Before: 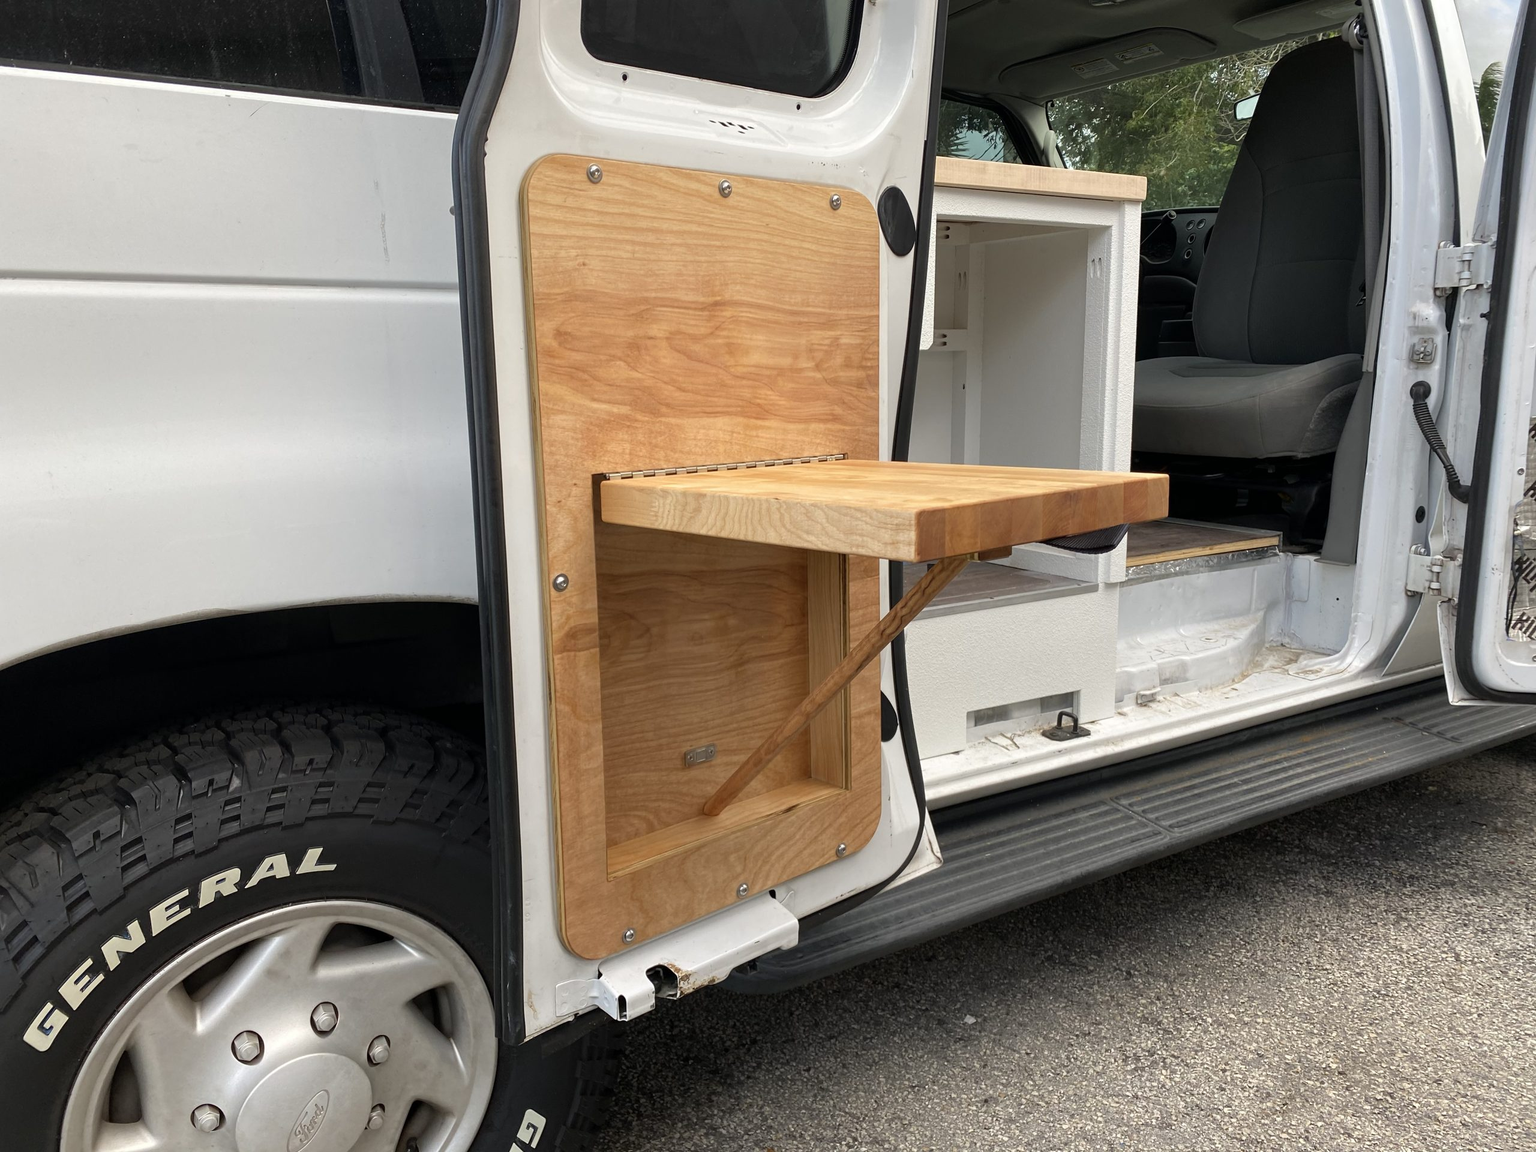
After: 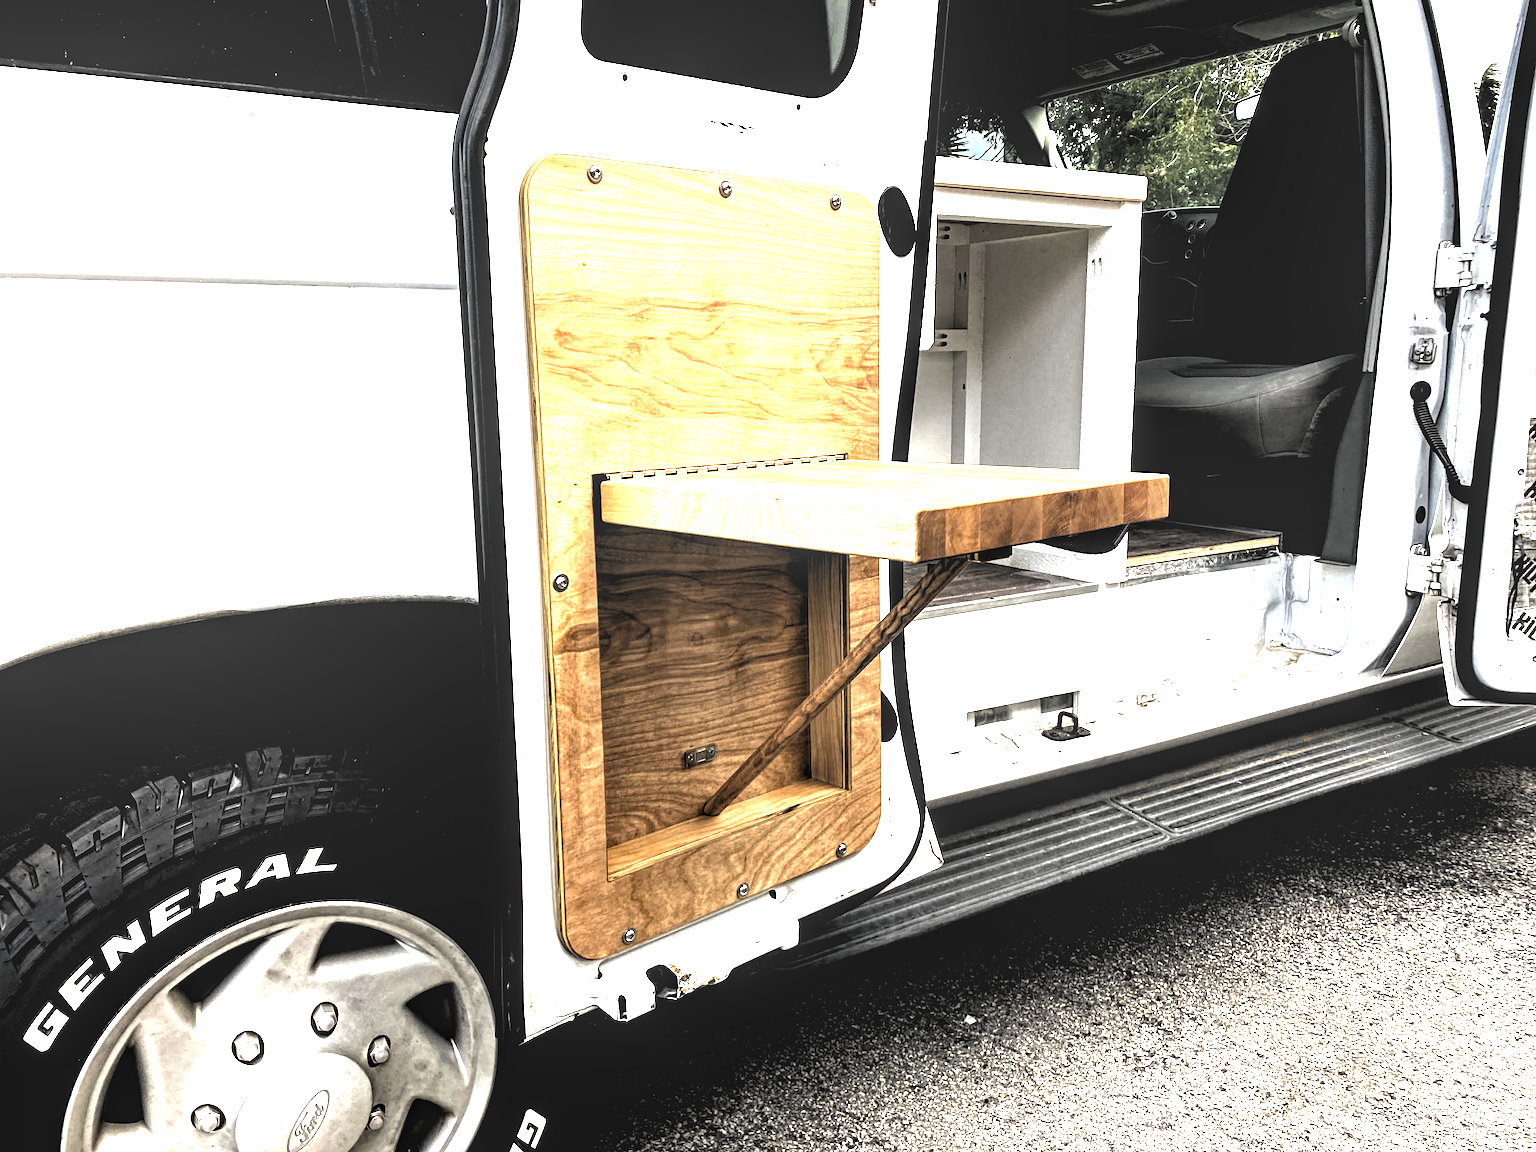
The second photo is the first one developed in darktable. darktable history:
local contrast: on, module defaults
levels: levels [0.514, 0.759, 1]
haze removal: compatibility mode true, adaptive false
tone equalizer: -7 EV 0.15 EV, -6 EV 0.6 EV, -5 EV 1.15 EV, -4 EV 1.33 EV, -3 EV 1.15 EV, -2 EV 0.6 EV, -1 EV 0.15 EV, mask exposure compensation -0.5 EV
exposure: black level correction 0.001, exposure 1.822 EV, compensate exposure bias true, compensate highlight preservation false
